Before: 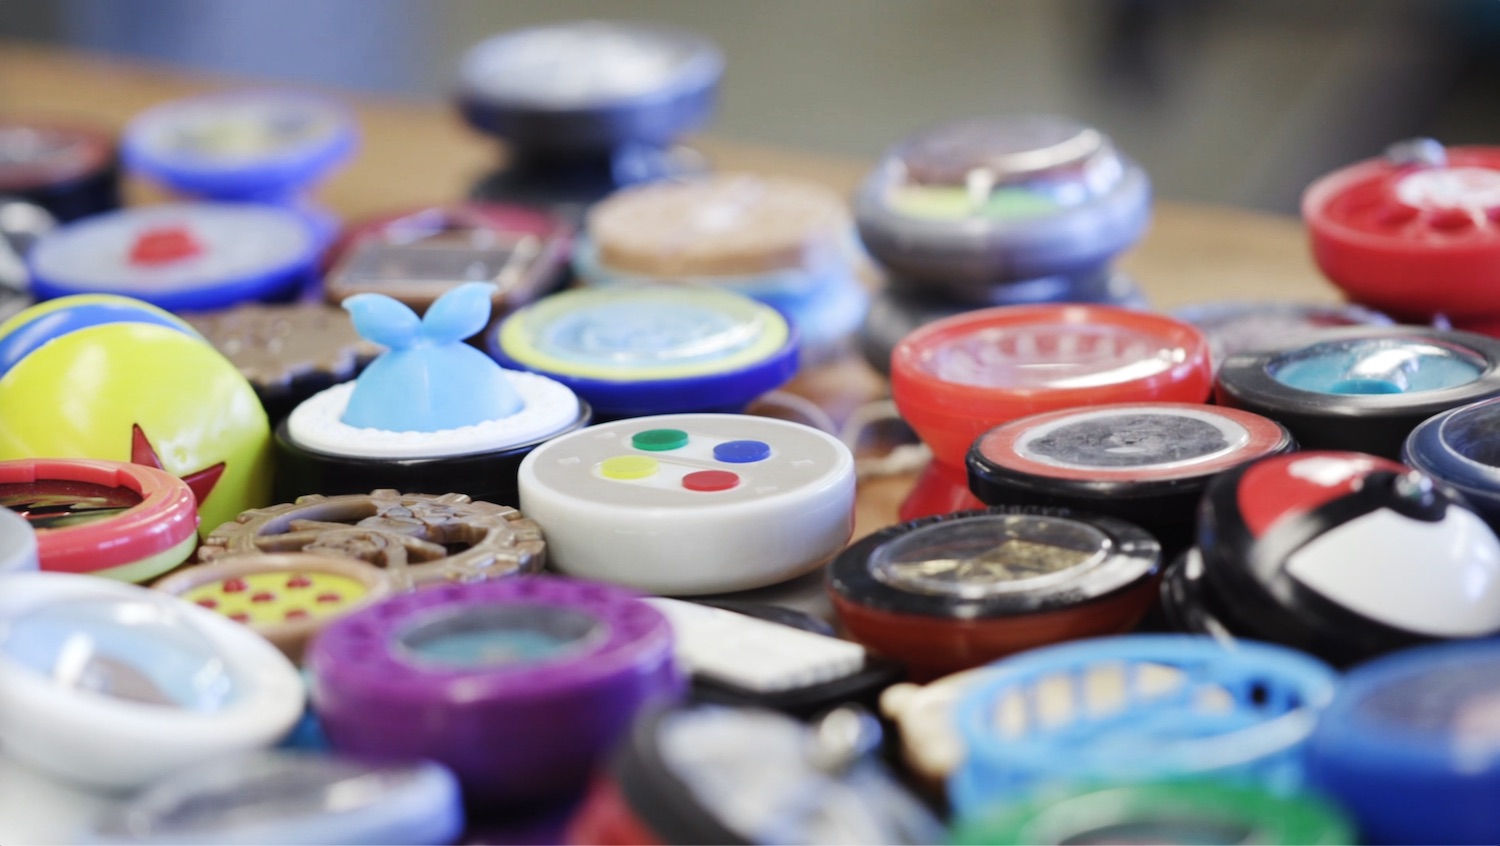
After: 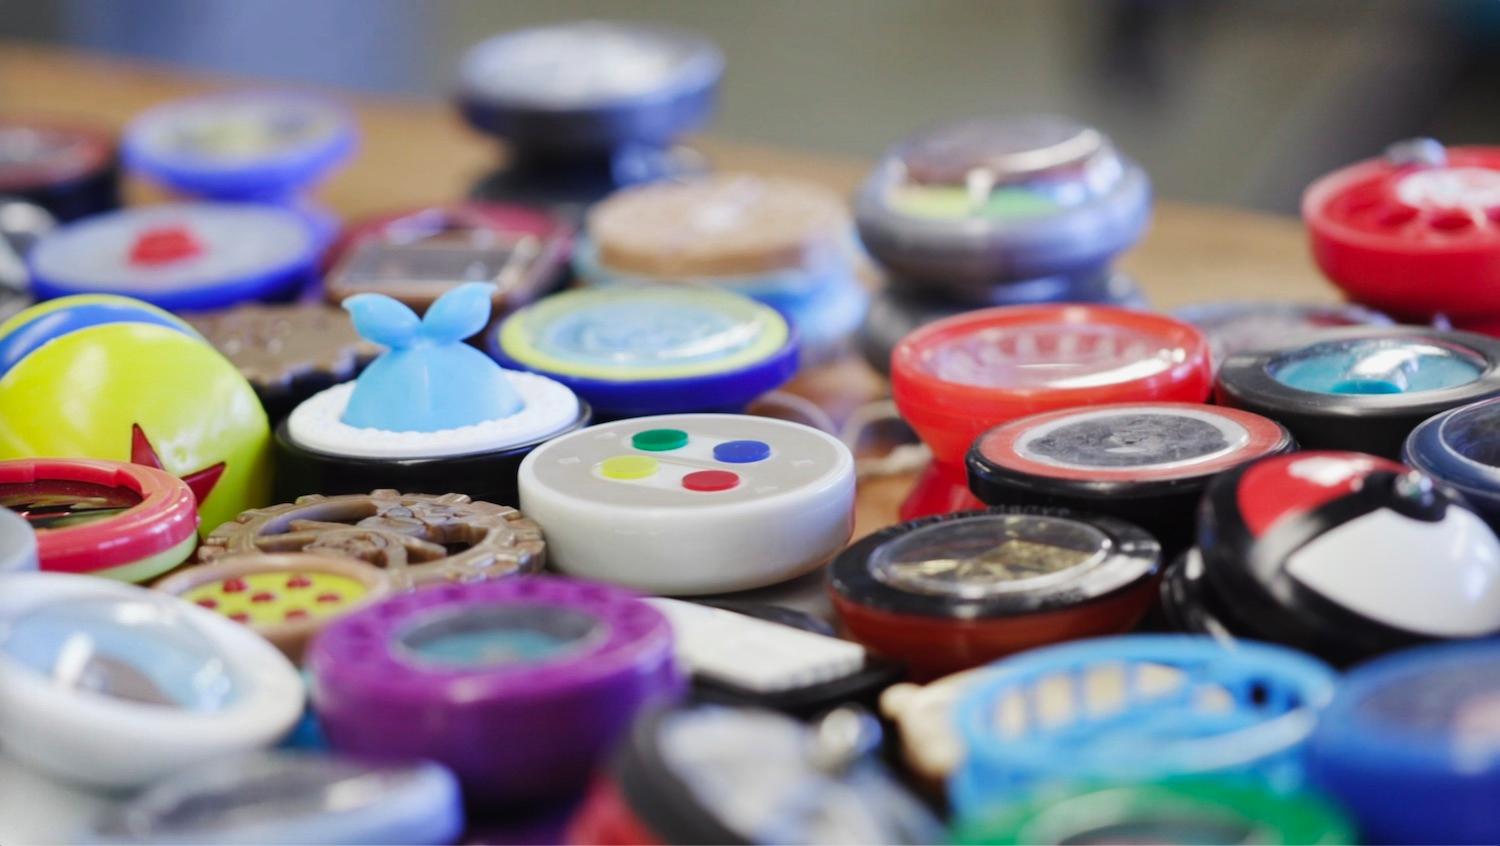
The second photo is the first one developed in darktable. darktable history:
shadows and highlights: soften with gaussian
exposure: exposure -0.116 EV, compensate exposure bias true, compensate highlight preservation false
